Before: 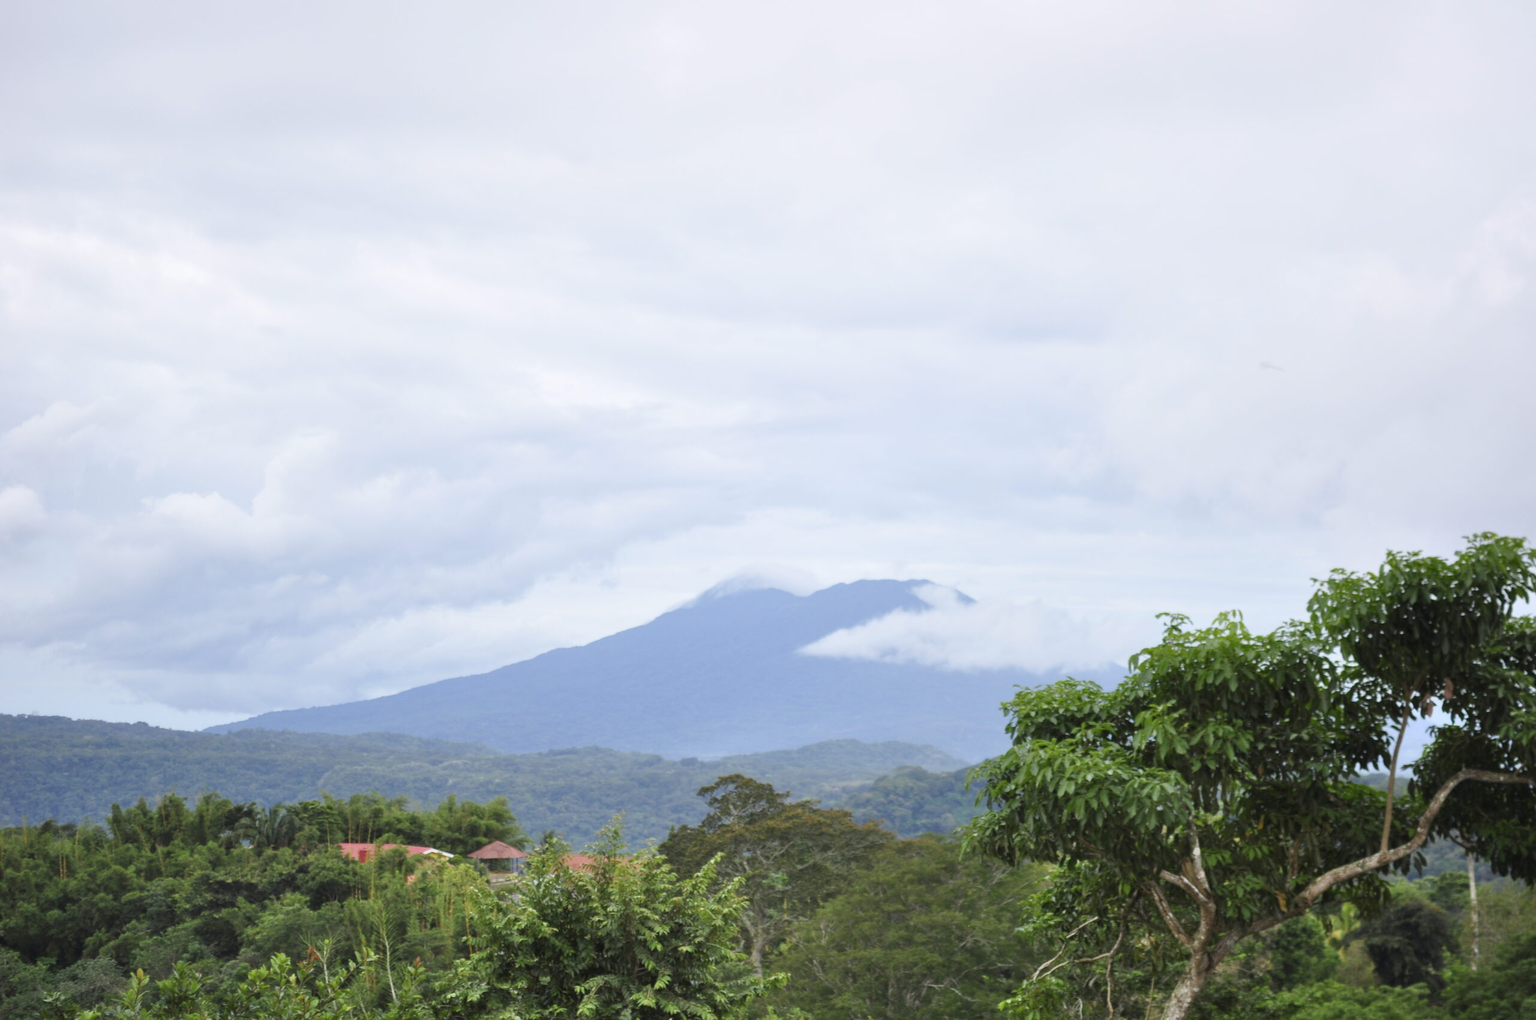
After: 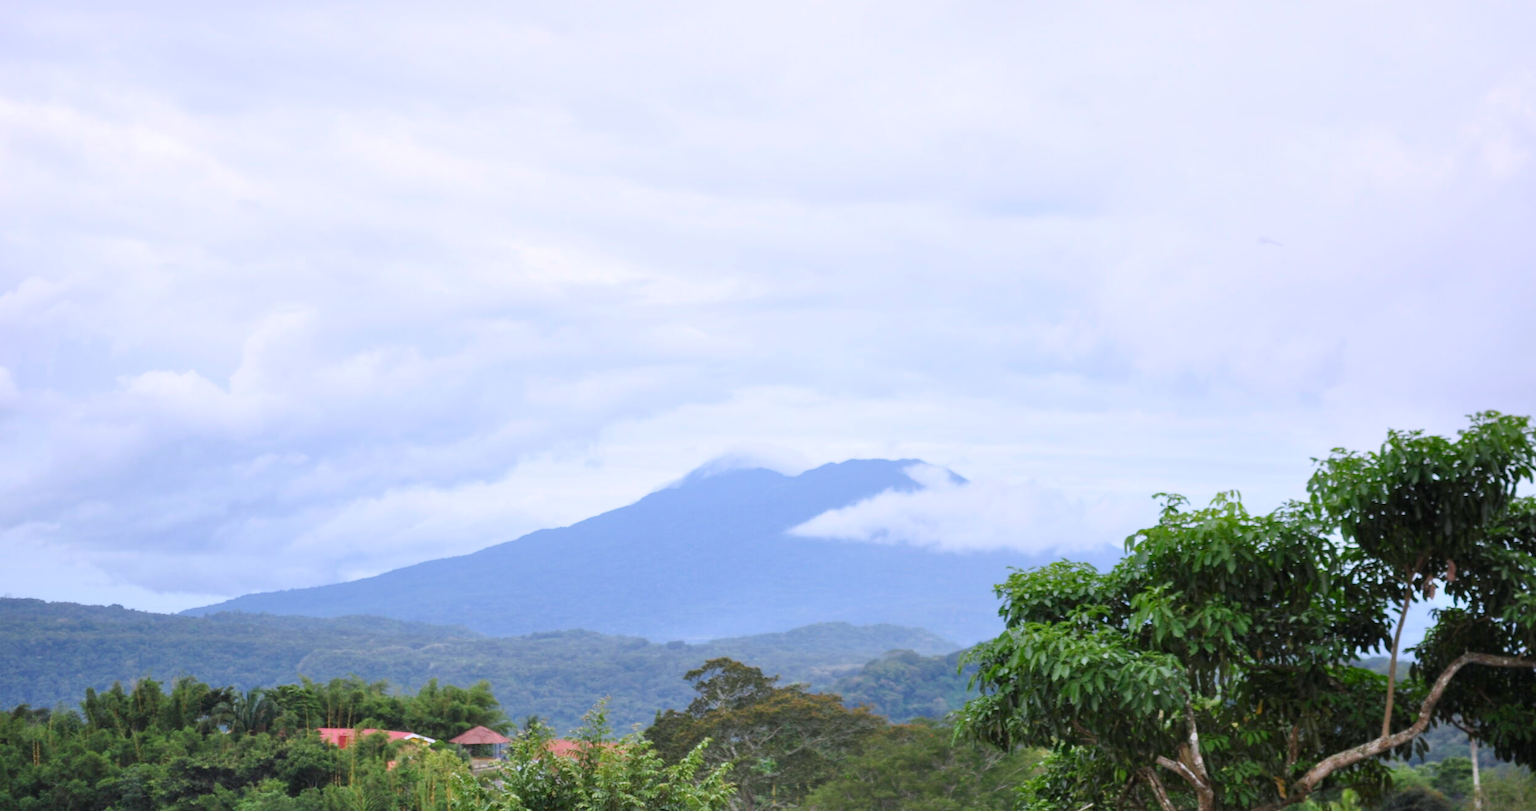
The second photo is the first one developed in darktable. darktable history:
crop and rotate: left 1.814%, top 12.818%, right 0.25%, bottom 9.225%
white balance: red 1.004, blue 1.096
